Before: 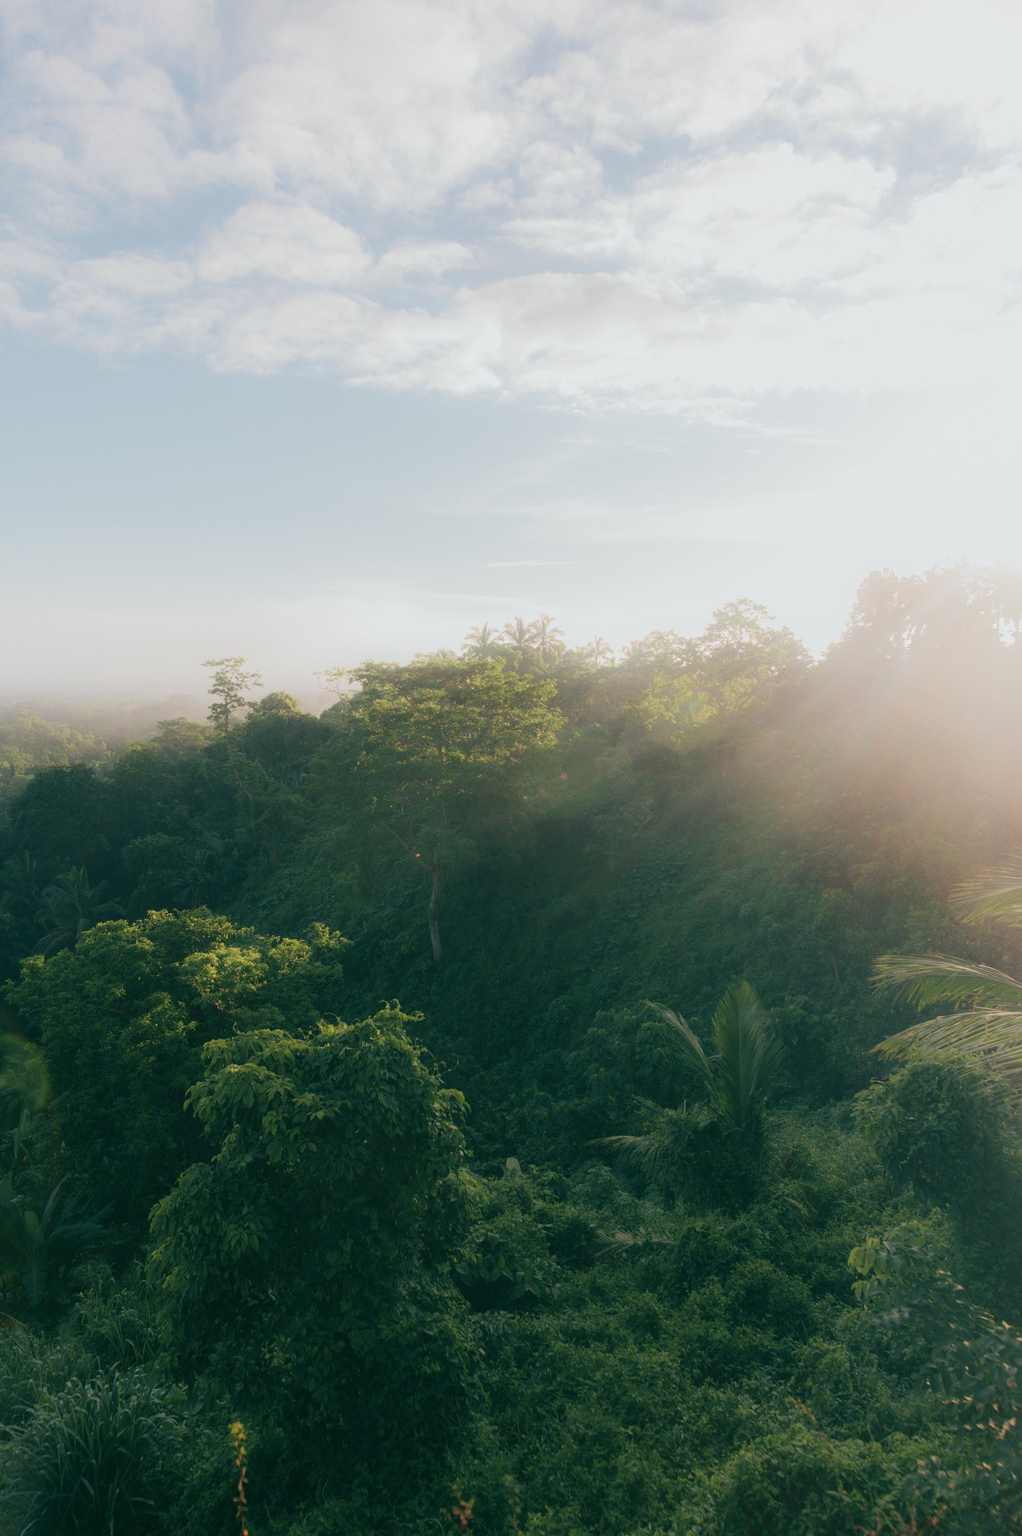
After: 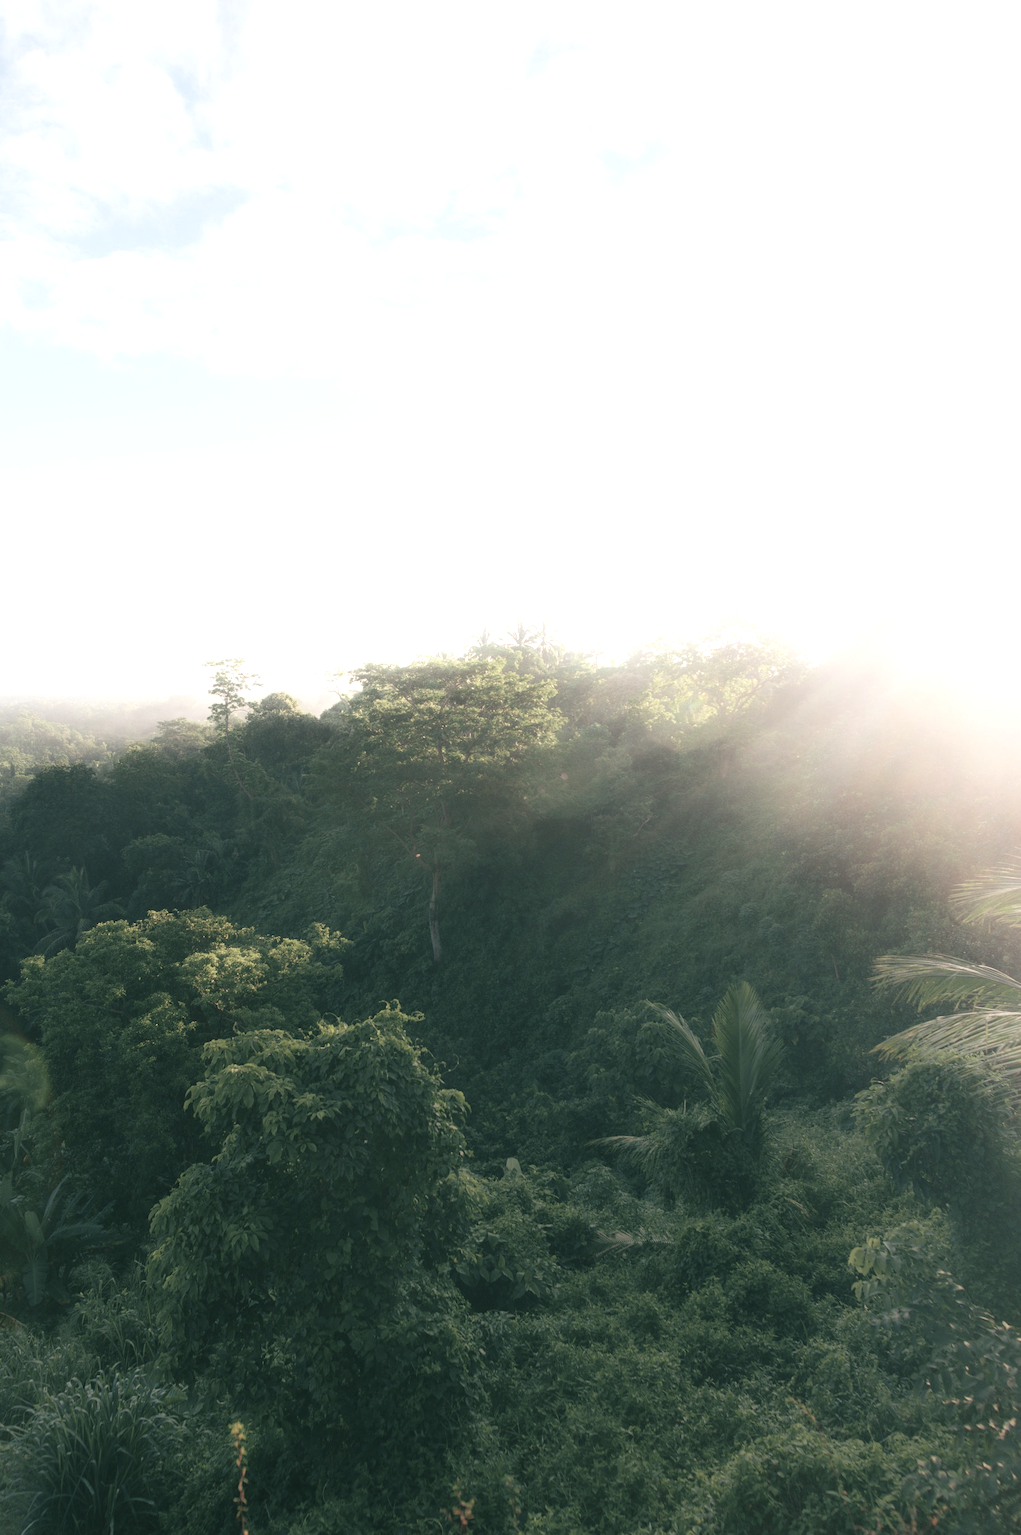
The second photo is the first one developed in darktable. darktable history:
contrast brightness saturation: contrast -0.043, saturation -0.419
tone equalizer: -8 EV 0 EV, -7 EV 0.003 EV, -6 EV -0.003 EV, -5 EV -0.006 EV, -4 EV -0.064 EV, -3 EV -0.204 EV, -2 EV -0.25 EV, -1 EV 0.104 EV, +0 EV 0.331 EV
exposure: exposure 0.659 EV, compensate highlight preservation false
